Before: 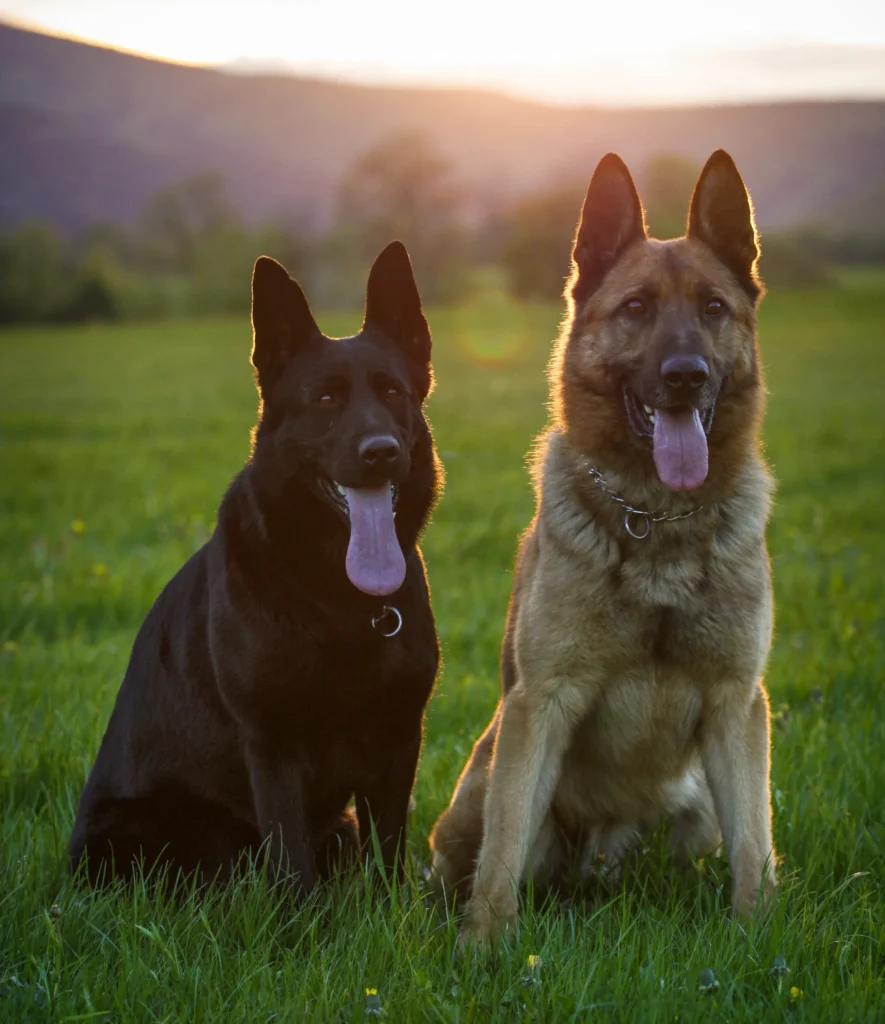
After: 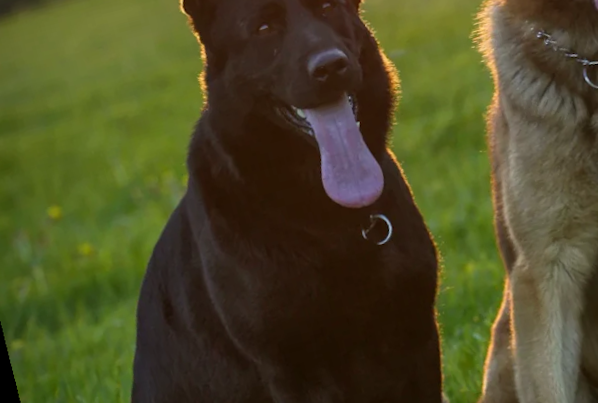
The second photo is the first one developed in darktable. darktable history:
rotate and perspective: rotation -14.8°, crop left 0.1, crop right 0.903, crop top 0.25, crop bottom 0.748
crop and rotate: angle -0.82°, left 3.85%, top 31.828%, right 27.992%
